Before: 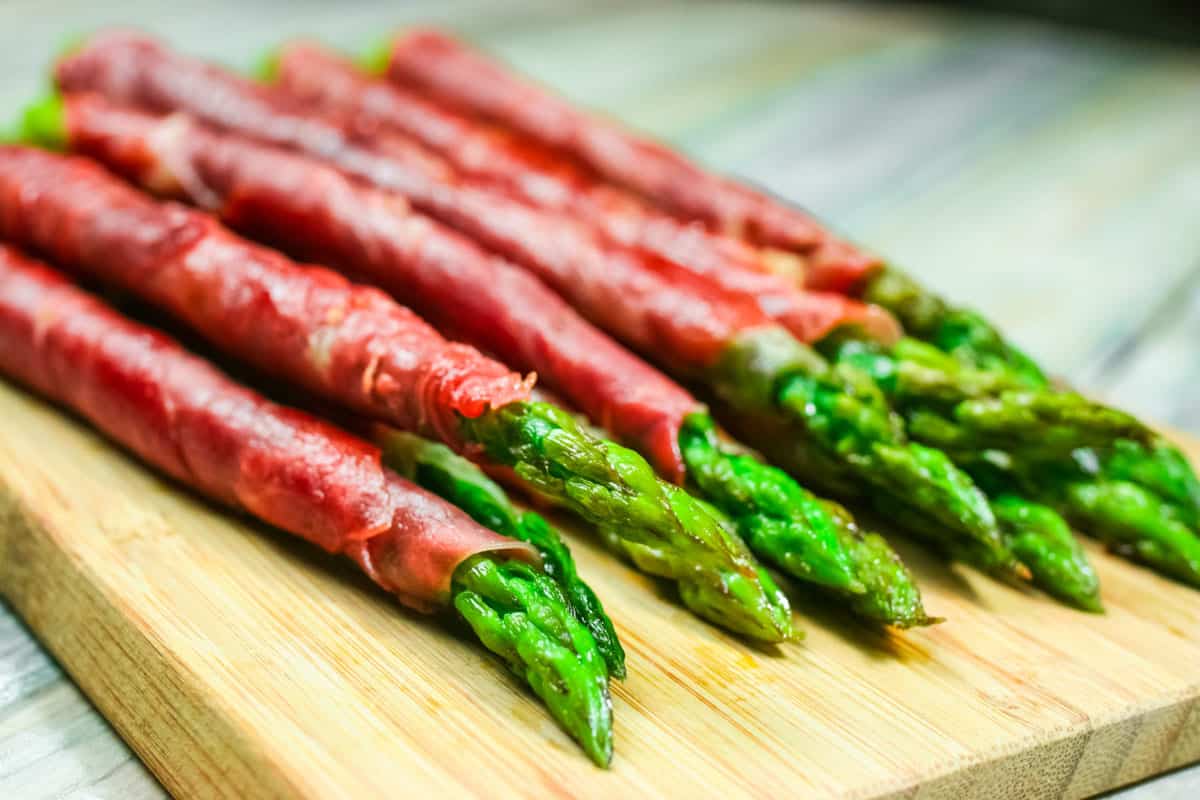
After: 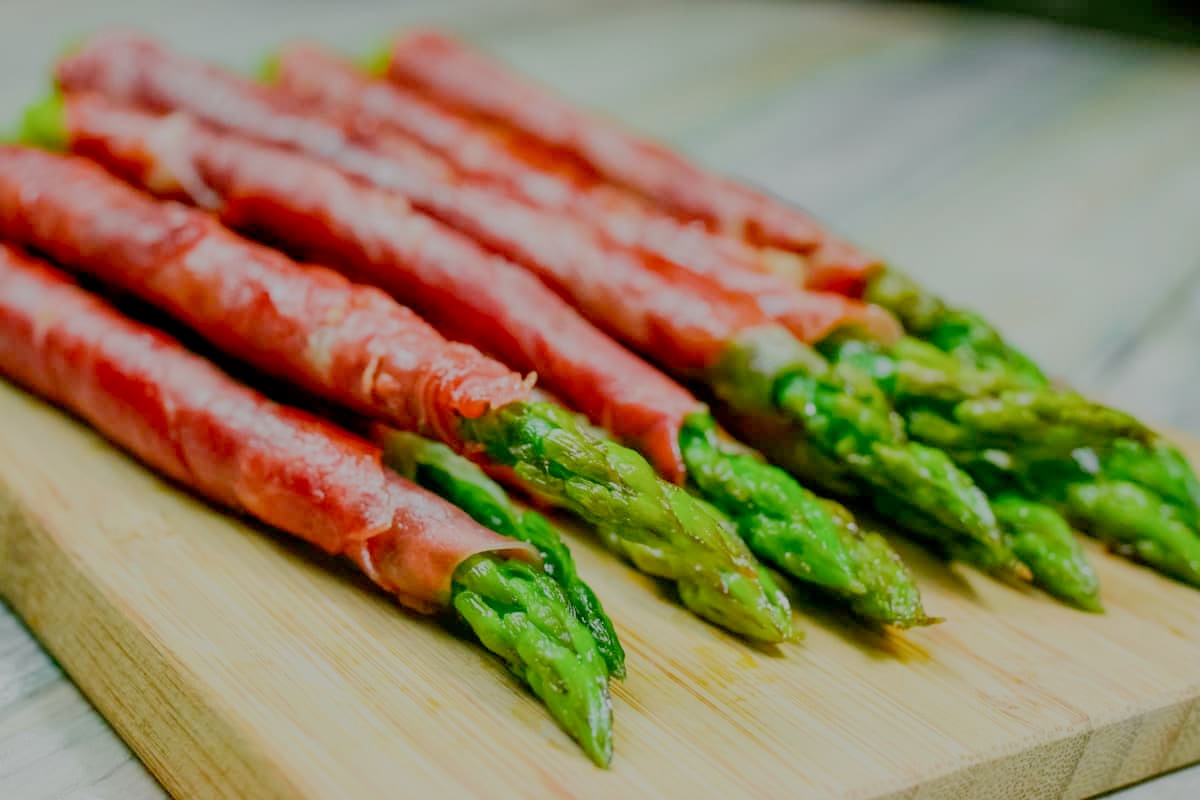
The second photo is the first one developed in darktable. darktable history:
filmic rgb: black relative exposure -7.05 EV, white relative exposure 6.02 EV, target black luminance 0%, hardness 2.76, latitude 61.27%, contrast 0.69, highlights saturation mix 11.32%, shadows ↔ highlights balance -0.095%, preserve chrominance no, color science v5 (2021)
